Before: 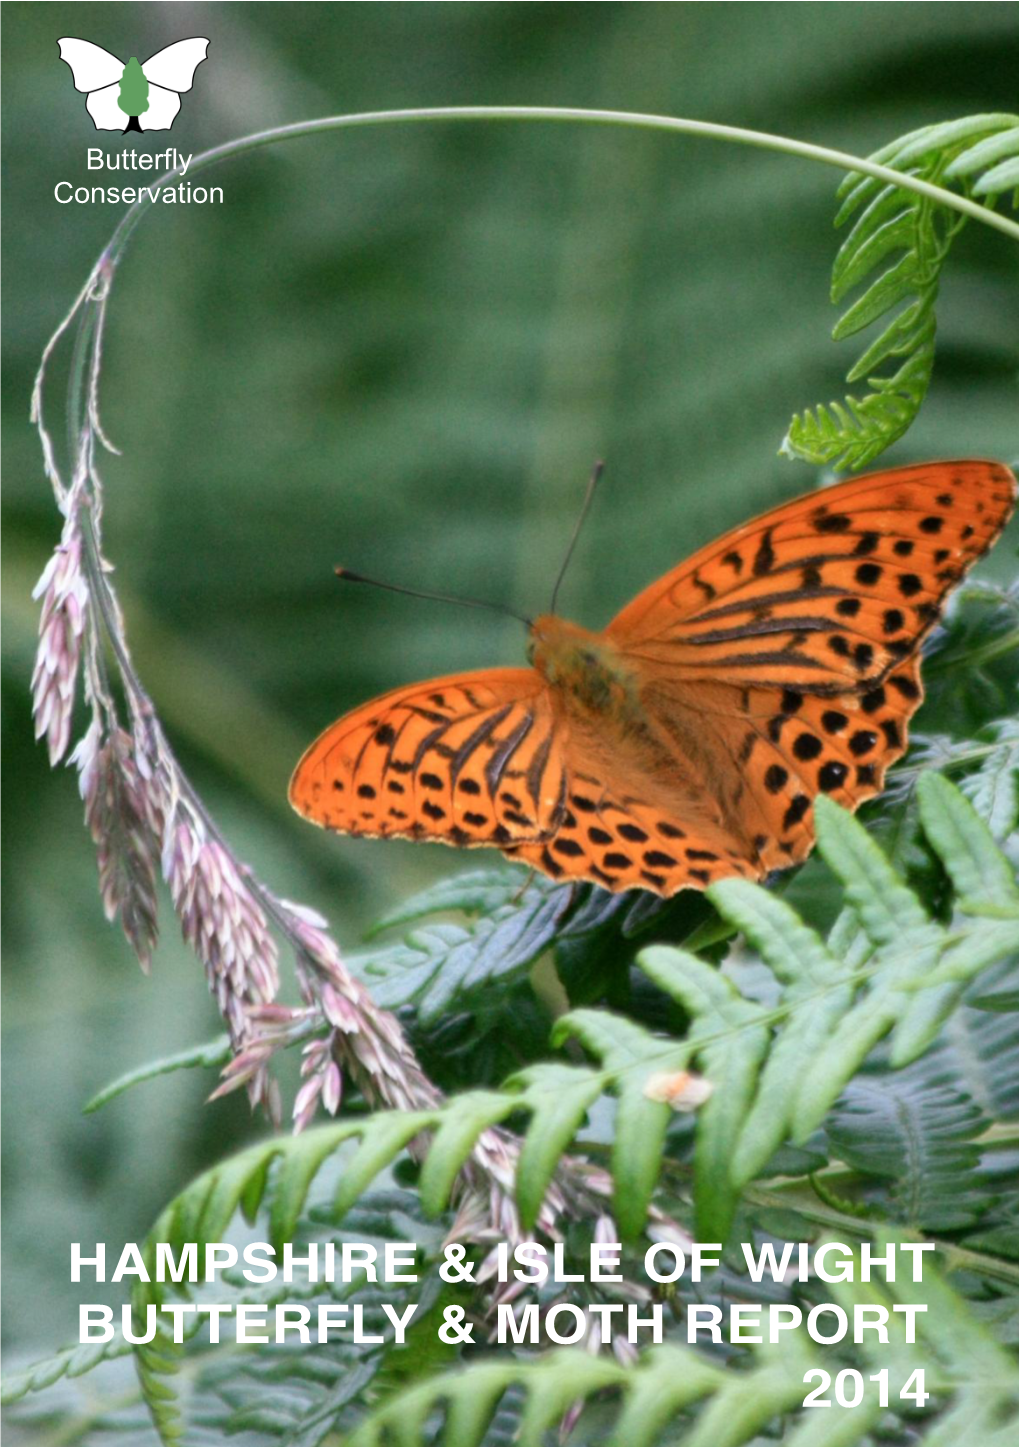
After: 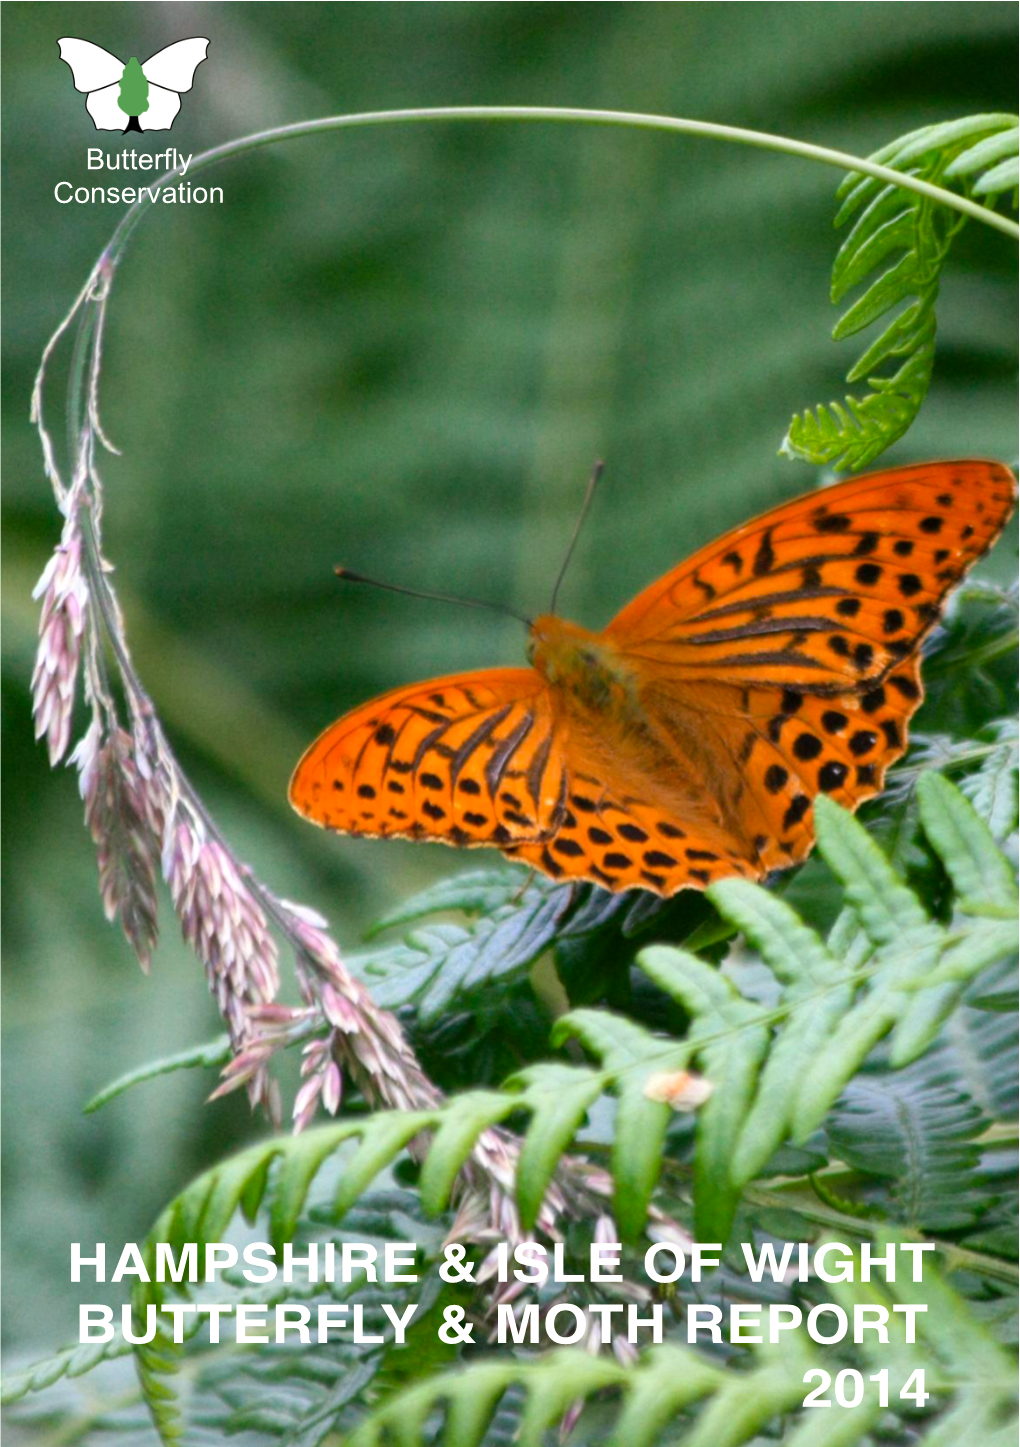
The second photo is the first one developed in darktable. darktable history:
white balance: red 1.009, blue 0.985
color balance rgb: linear chroma grading › global chroma 10%, perceptual saturation grading › global saturation 5%, perceptual brilliance grading › global brilliance 4%, global vibrance 7%, saturation formula JzAzBz (2021)
